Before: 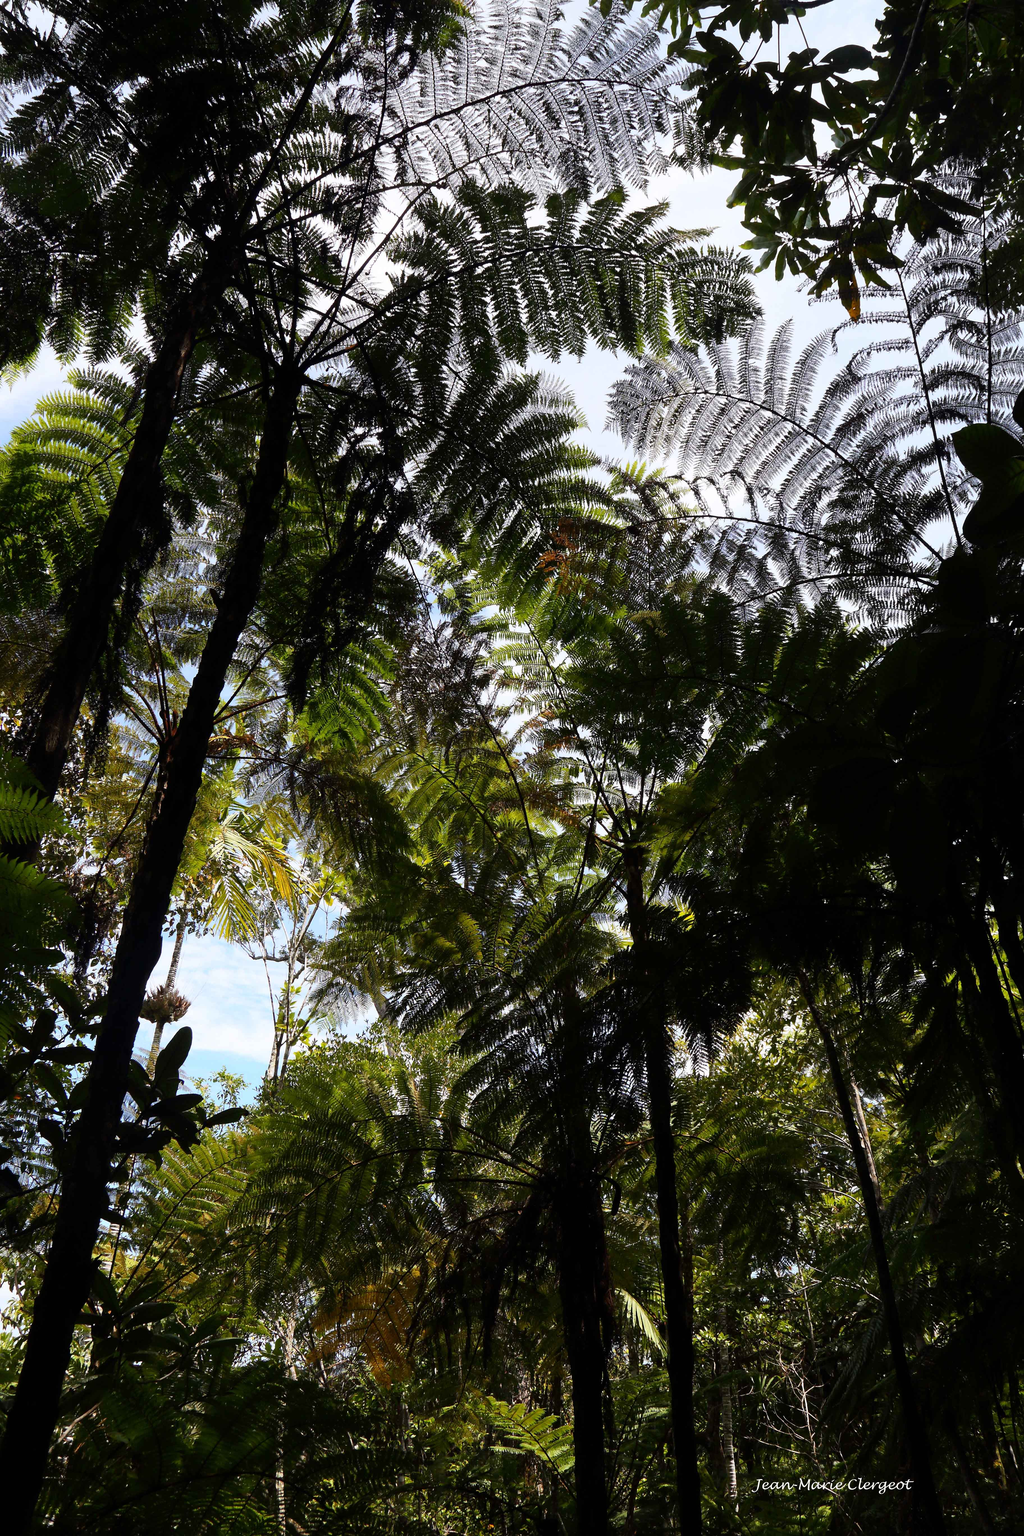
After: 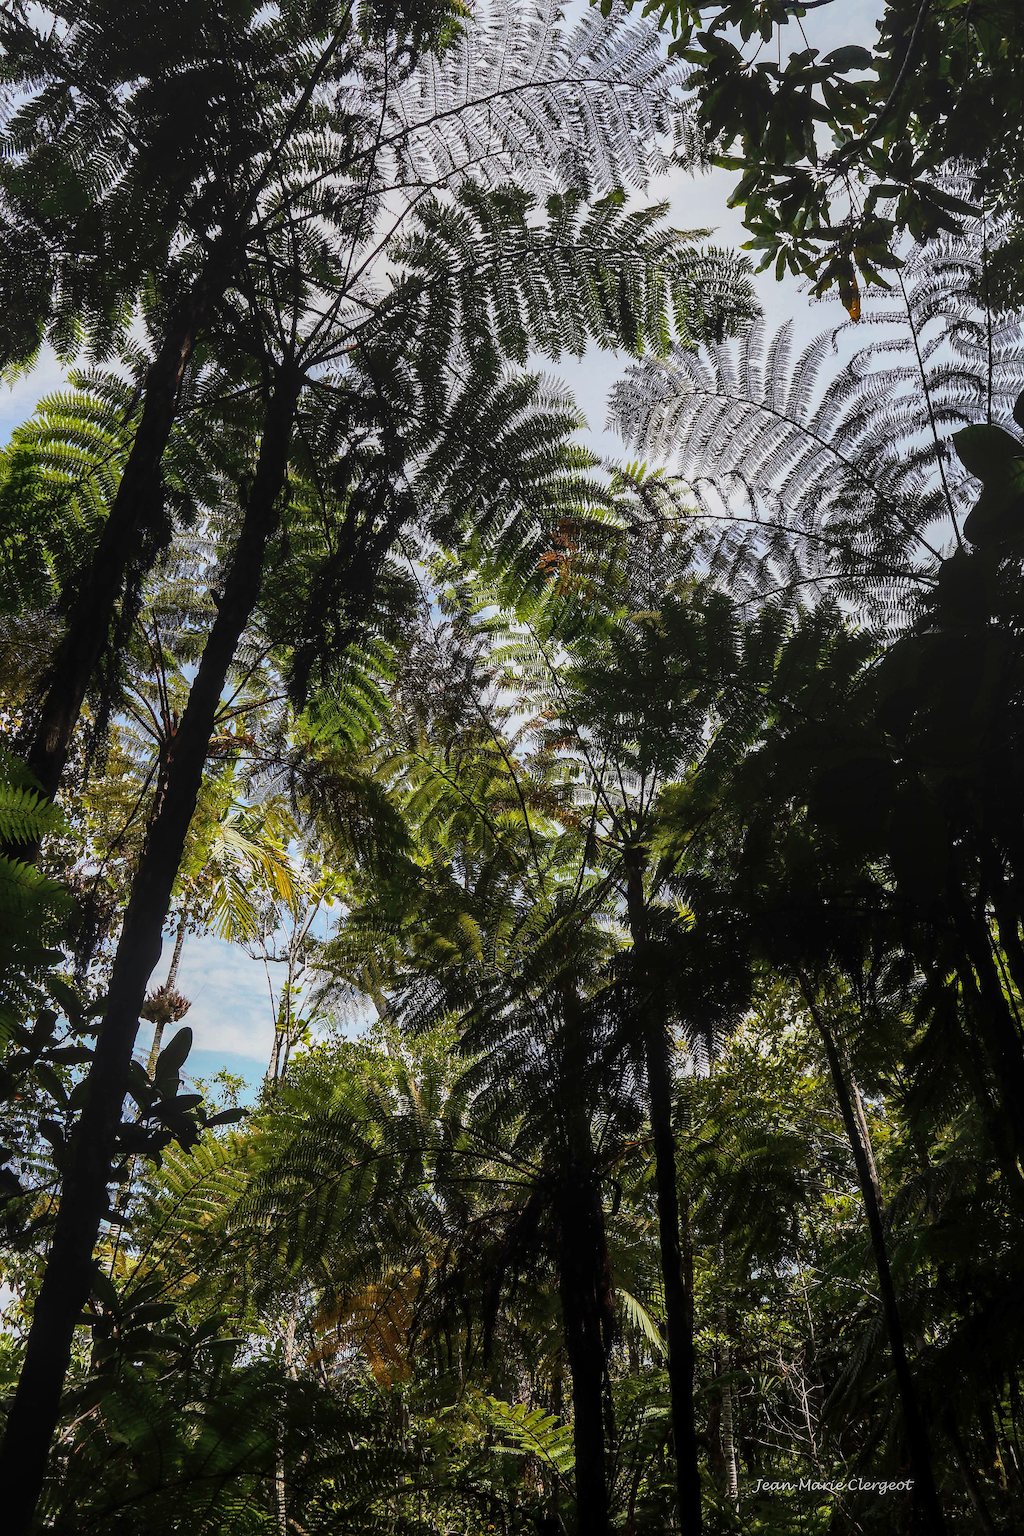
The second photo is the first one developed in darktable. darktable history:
sharpen: on, module defaults
local contrast: highlights 0%, shadows 0%, detail 133%
